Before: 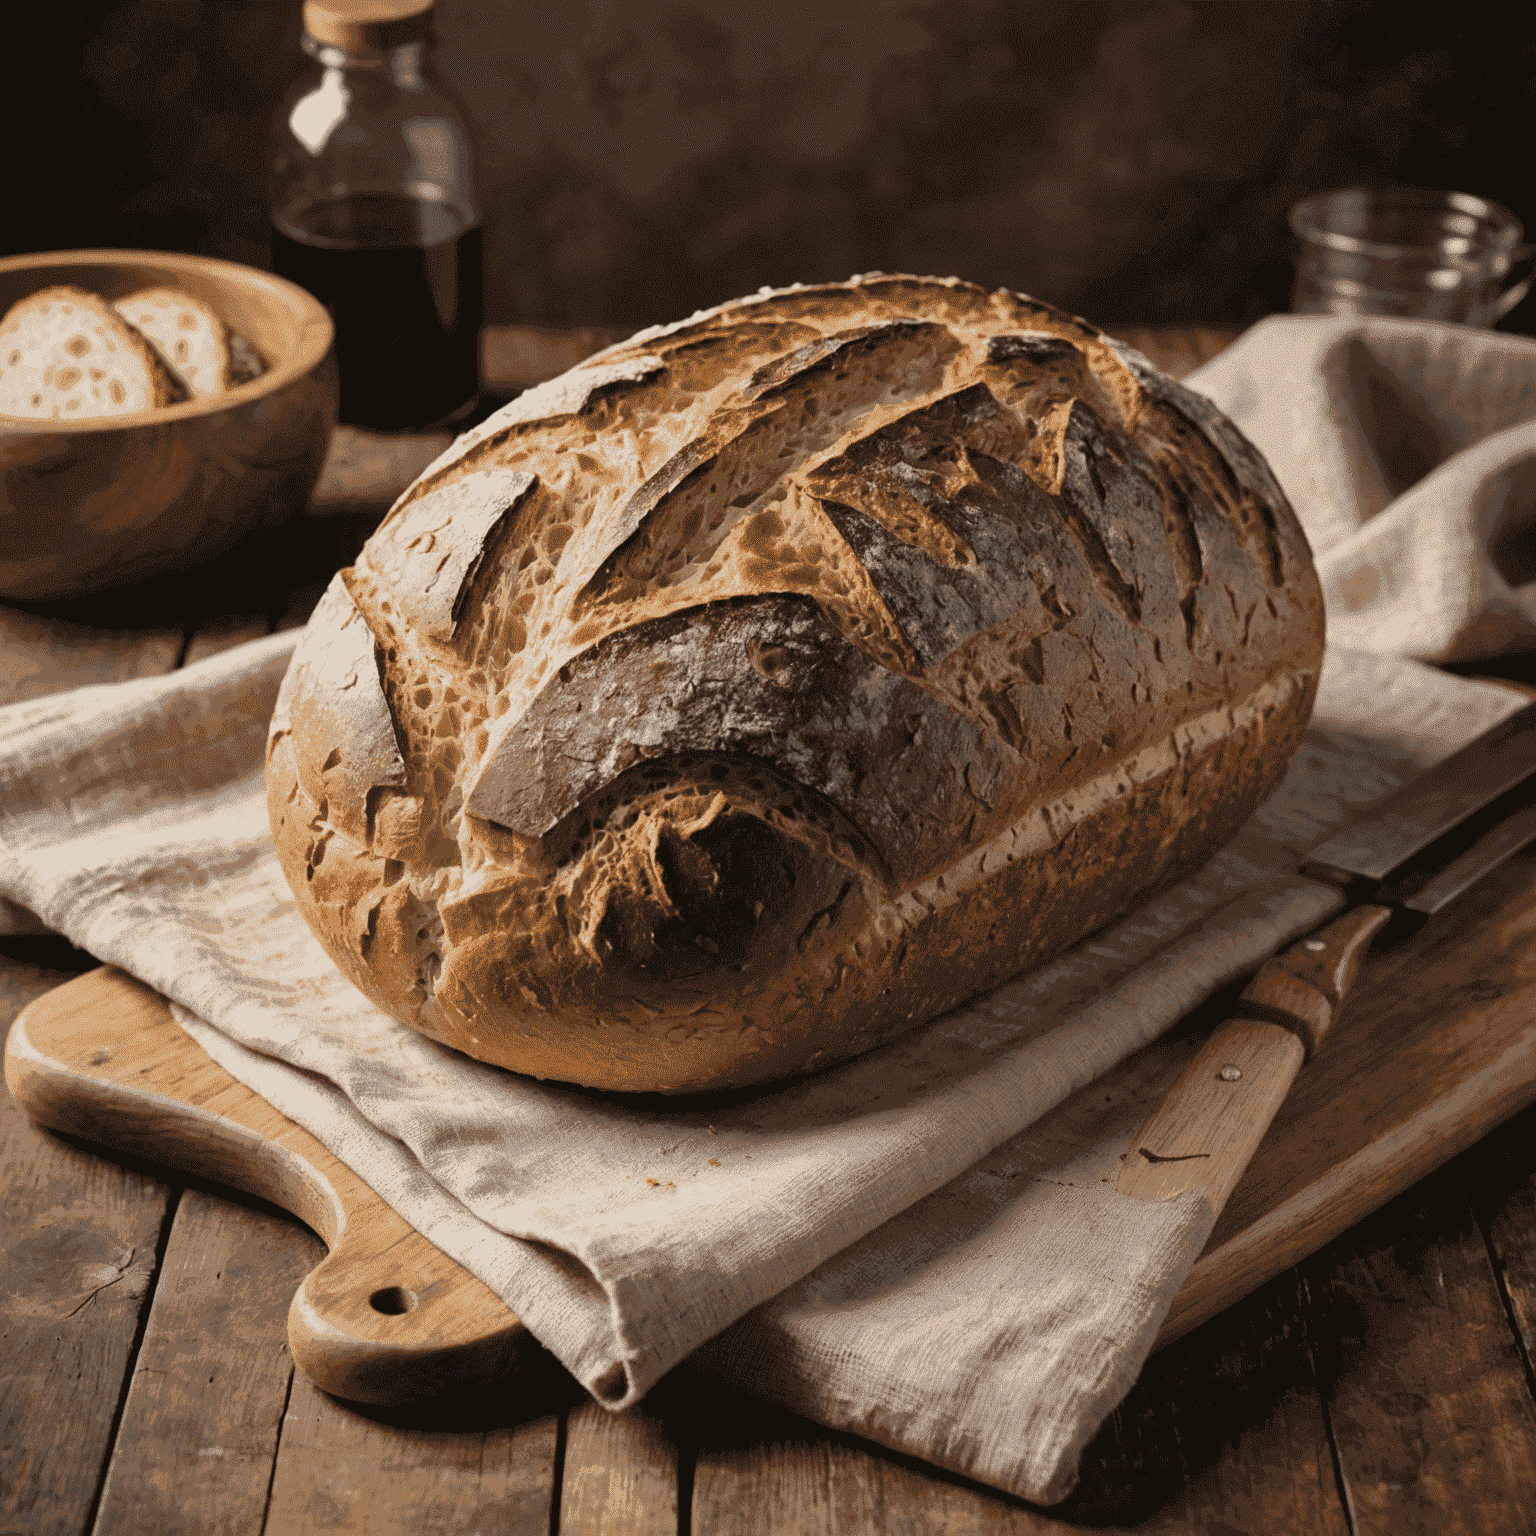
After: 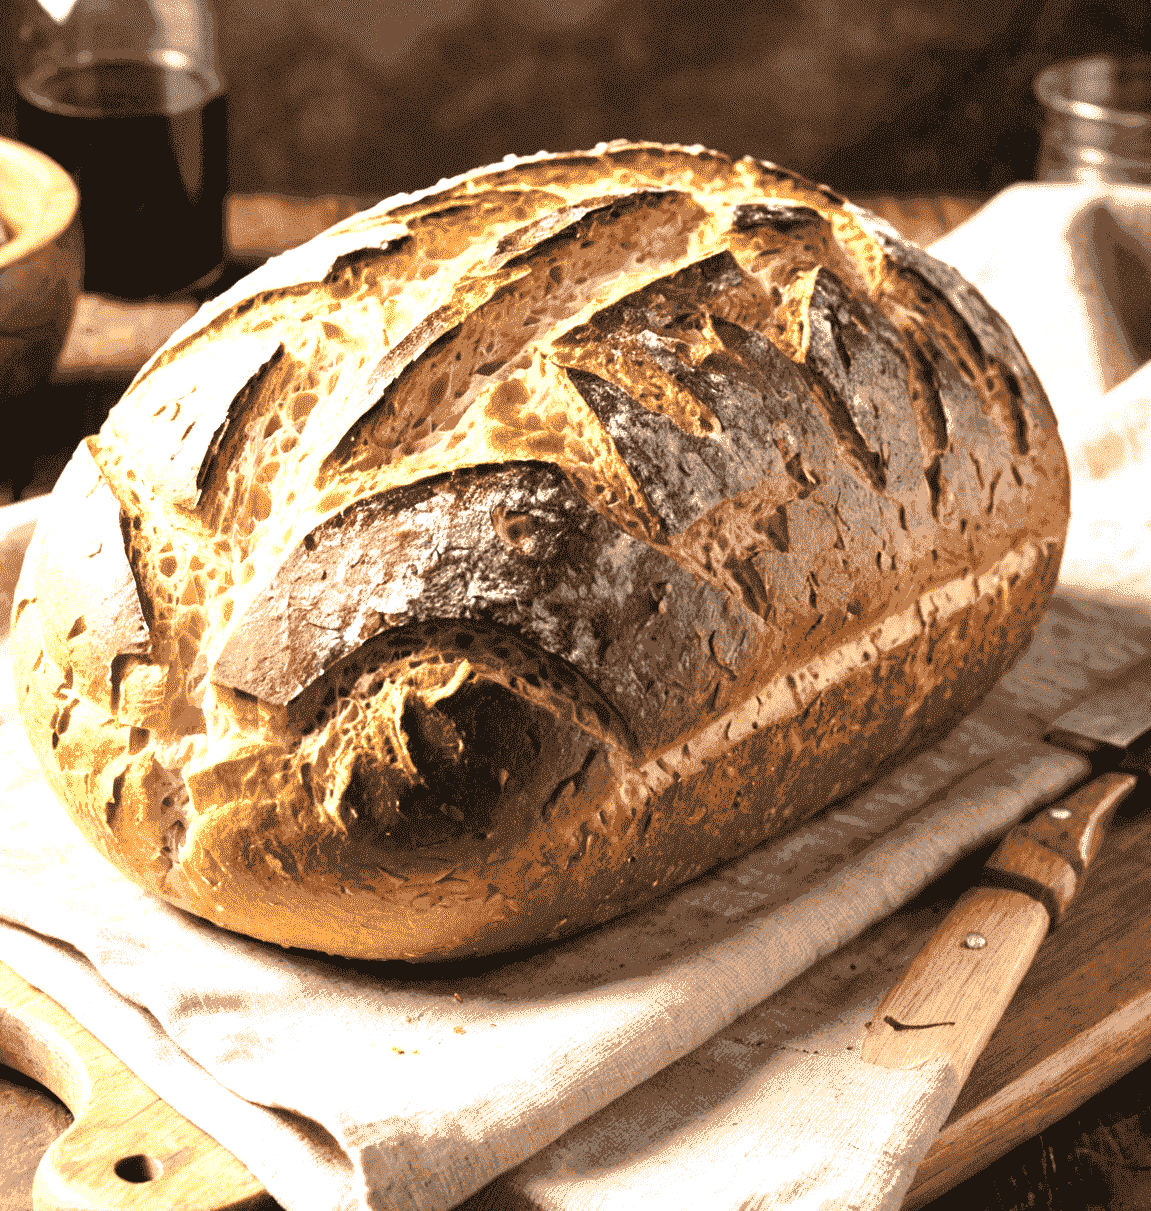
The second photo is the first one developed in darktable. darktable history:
exposure: black level correction 0.001, exposure 0.499 EV, compensate exposure bias true, compensate highlight preservation false
levels: black 0.072%, levels [0, 0.352, 0.703]
crop: left 16.637%, top 8.645%, right 8.368%, bottom 12.479%
